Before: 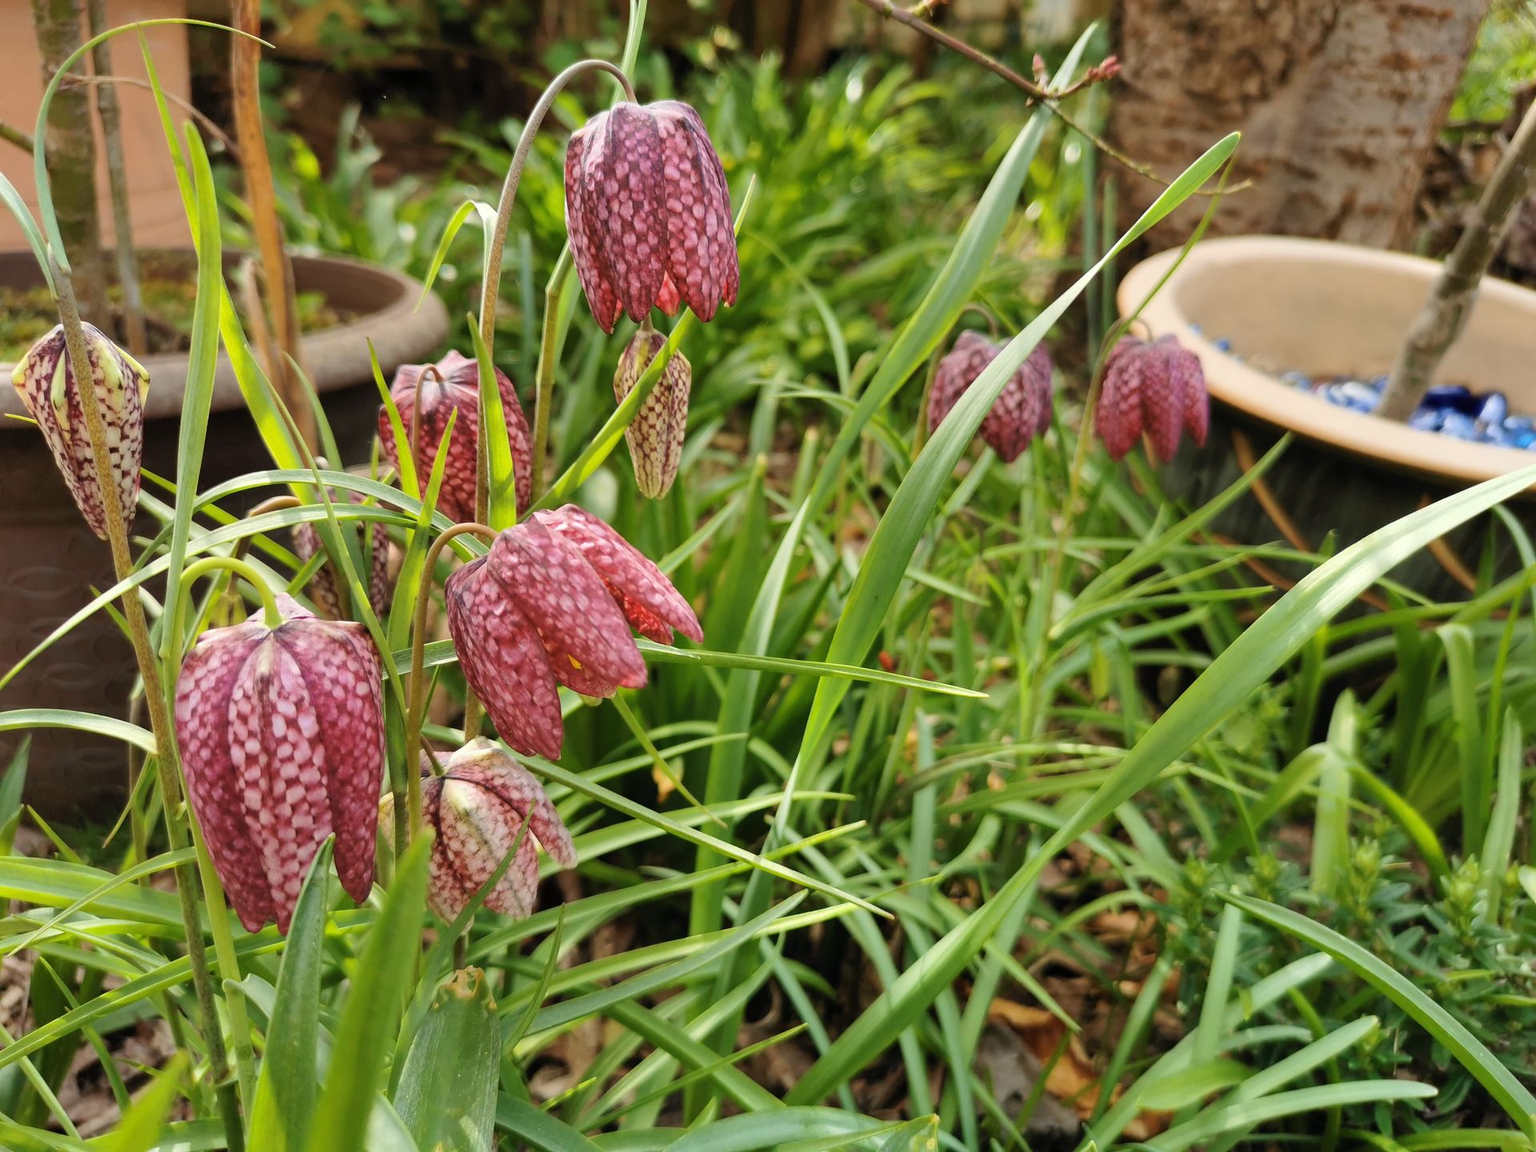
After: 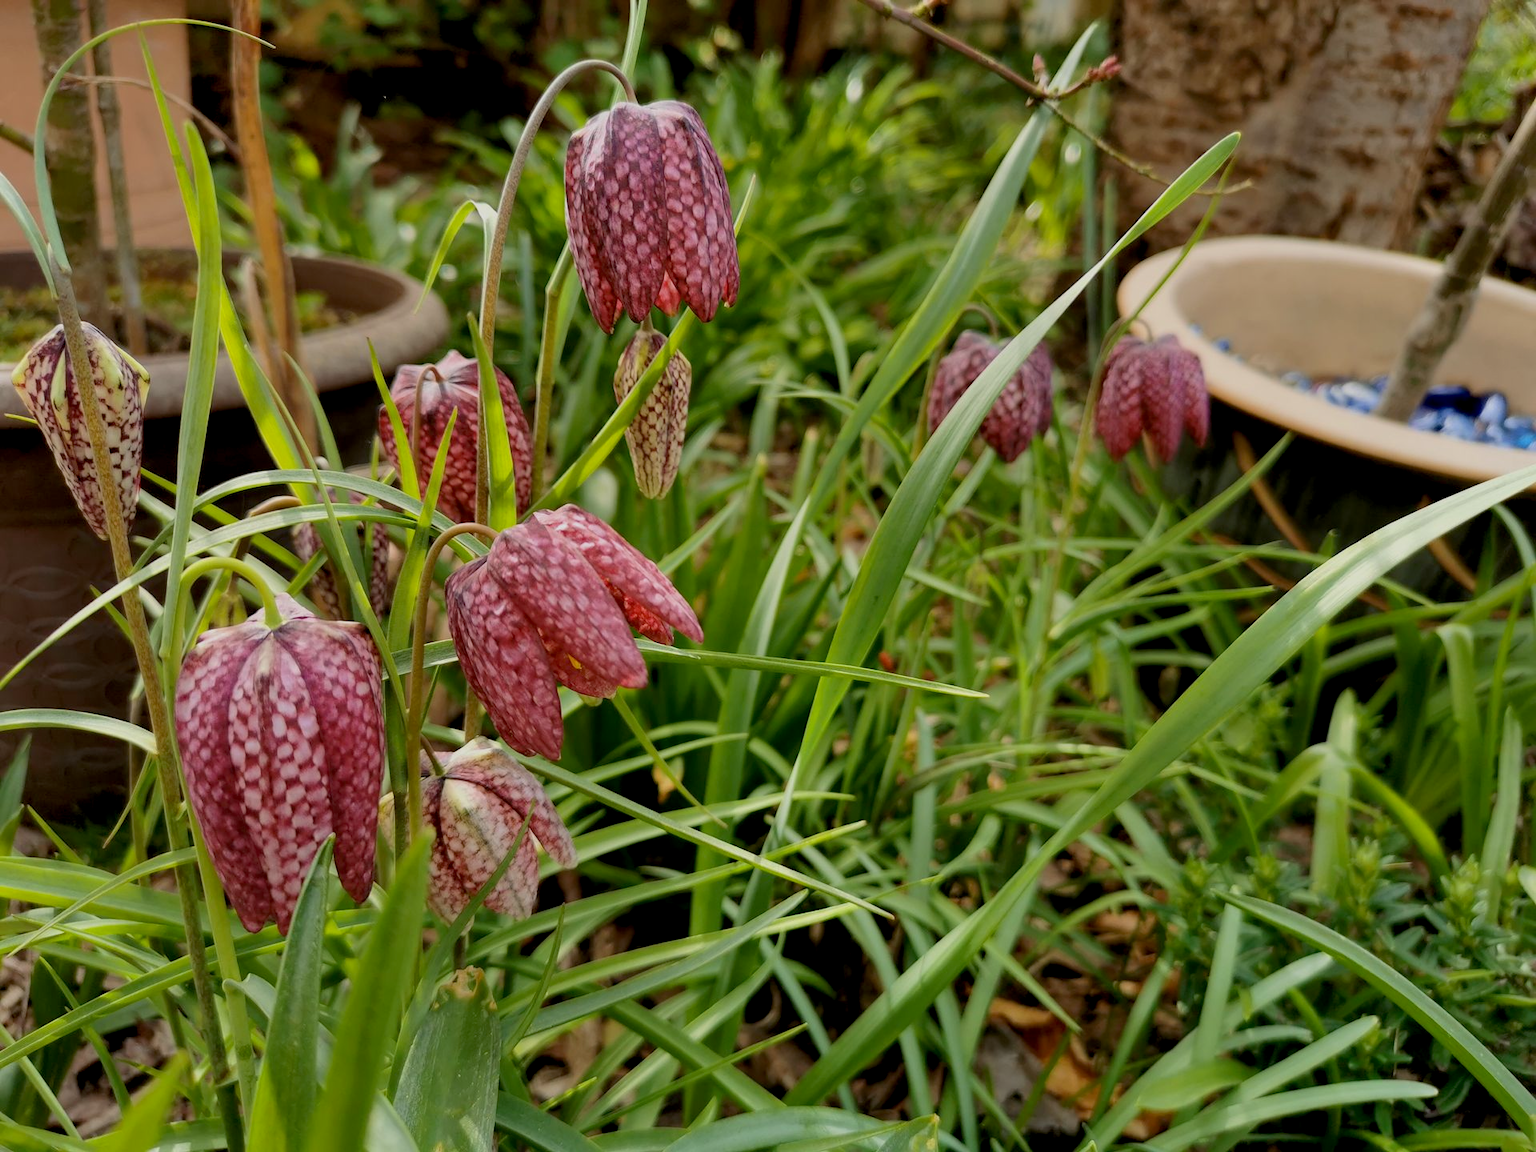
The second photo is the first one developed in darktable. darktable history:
exposure: black level correction 0.011, exposure -0.479 EV, compensate highlight preservation false
